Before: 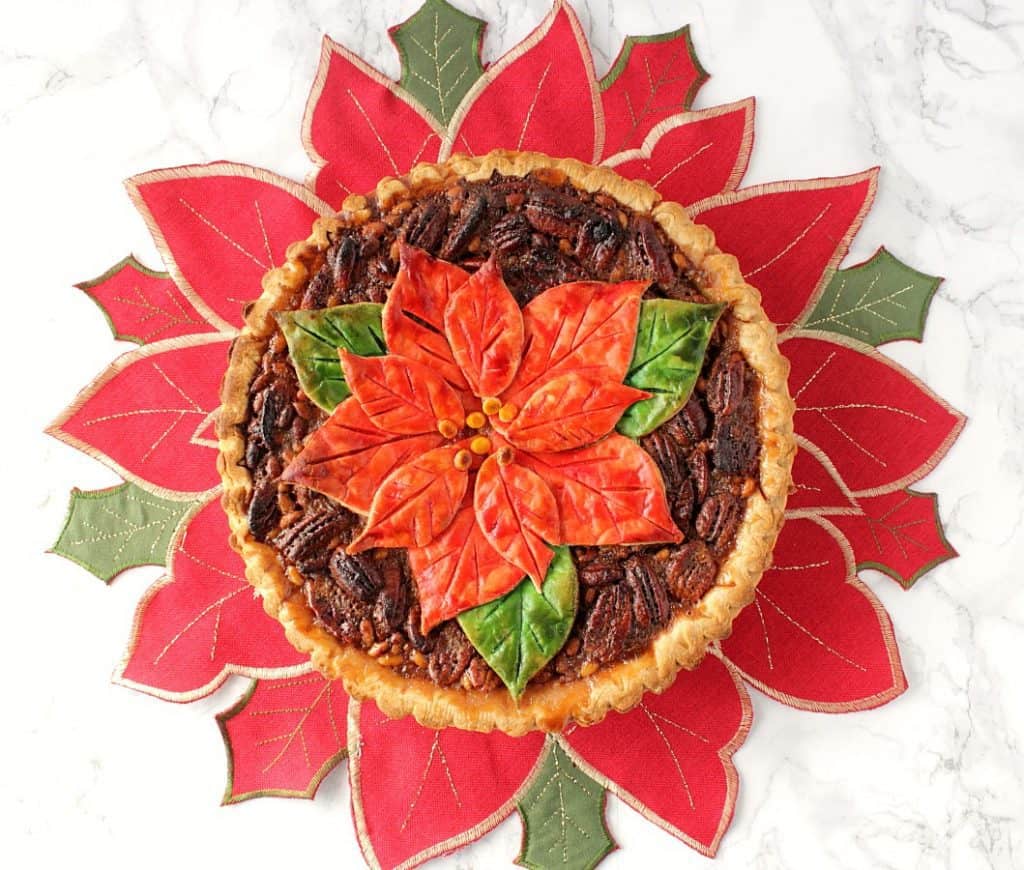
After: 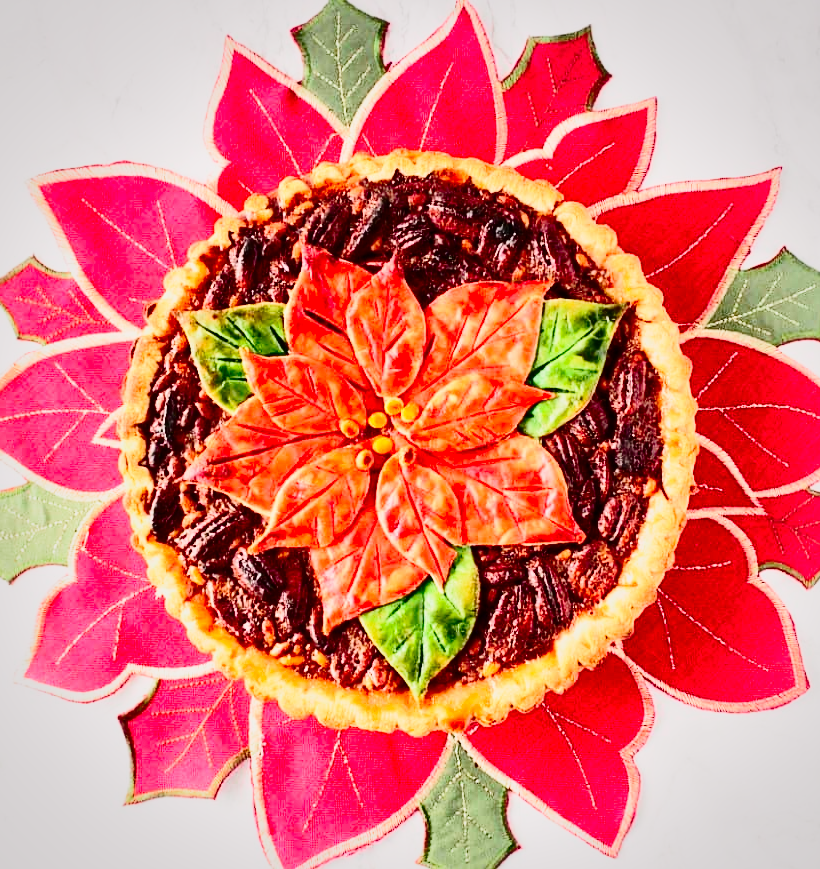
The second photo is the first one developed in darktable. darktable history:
crop and rotate: left 9.59%, right 10.261%
local contrast: mode bilateral grid, contrast 20, coarseness 51, detail 149%, midtone range 0.2
contrast brightness saturation: contrast 0.31, brightness -0.071, saturation 0.174
tone curve: curves: ch0 [(0, 0.023) (0.184, 0.168) (0.491, 0.519) (0.748, 0.765) (1, 0.919)]; ch1 [(0, 0) (0.179, 0.173) (0.322, 0.32) (0.424, 0.424) (0.496, 0.501) (0.563, 0.586) (0.761, 0.803) (1, 1)]; ch2 [(0, 0) (0.434, 0.447) (0.483, 0.487) (0.557, 0.541) (0.697, 0.68) (1, 1)], color space Lab, independent channels, preserve colors none
vignetting: fall-off radius 81.93%, brightness -0.186, saturation -0.3
shadows and highlights: white point adjustment 0.878, soften with gaussian
tone equalizer: -8 EV 0.066 EV, edges refinement/feathering 500, mask exposure compensation -1.57 EV, preserve details no
base curve: curves: ch0 [(0, 0) (0.028, 0.03) (0.121, 0.232) (0.46, 0.748) (0.859, 0.968) (1, 1)], preserve colors none
